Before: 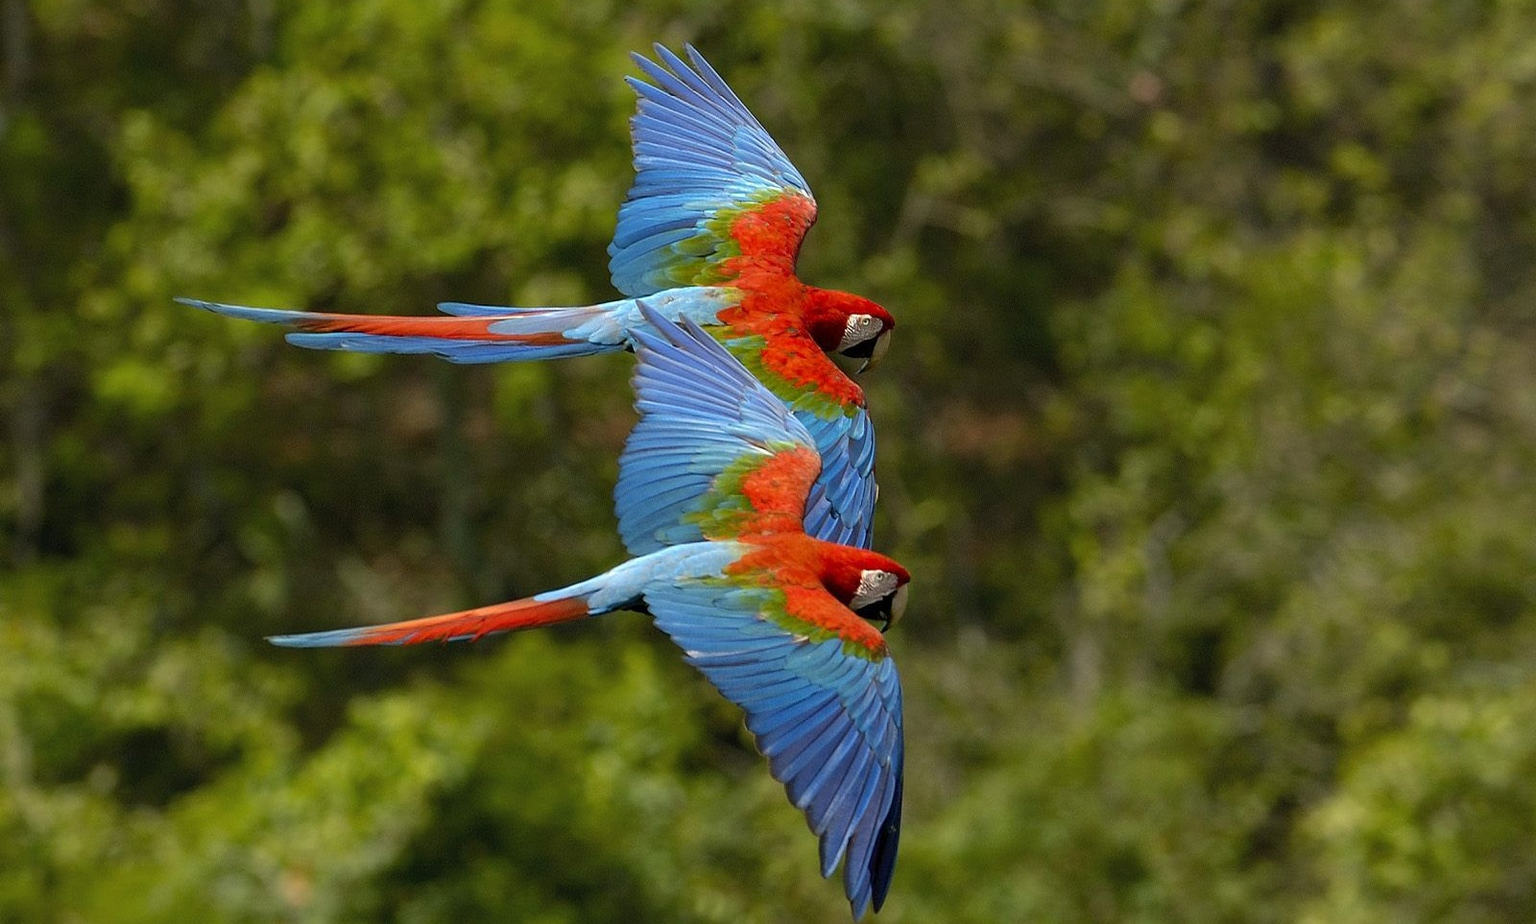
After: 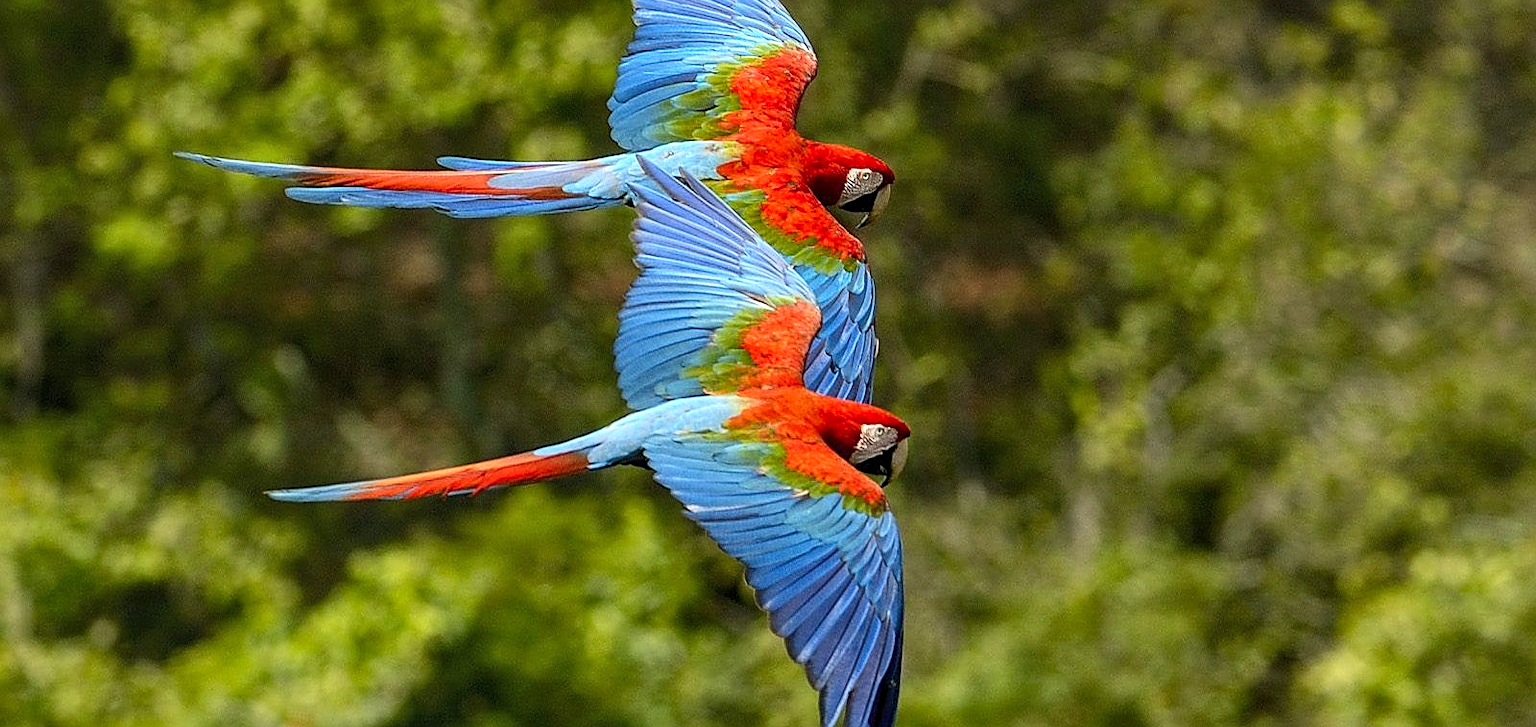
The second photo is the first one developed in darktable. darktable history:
crop and rotate: top 15.842%, bottom 5.424%
sharpen: amount 0.574
local contrast: on, module defaults
contrast brightness saturation: contrast 0.201, brightness 0.165, saturation 0.222
